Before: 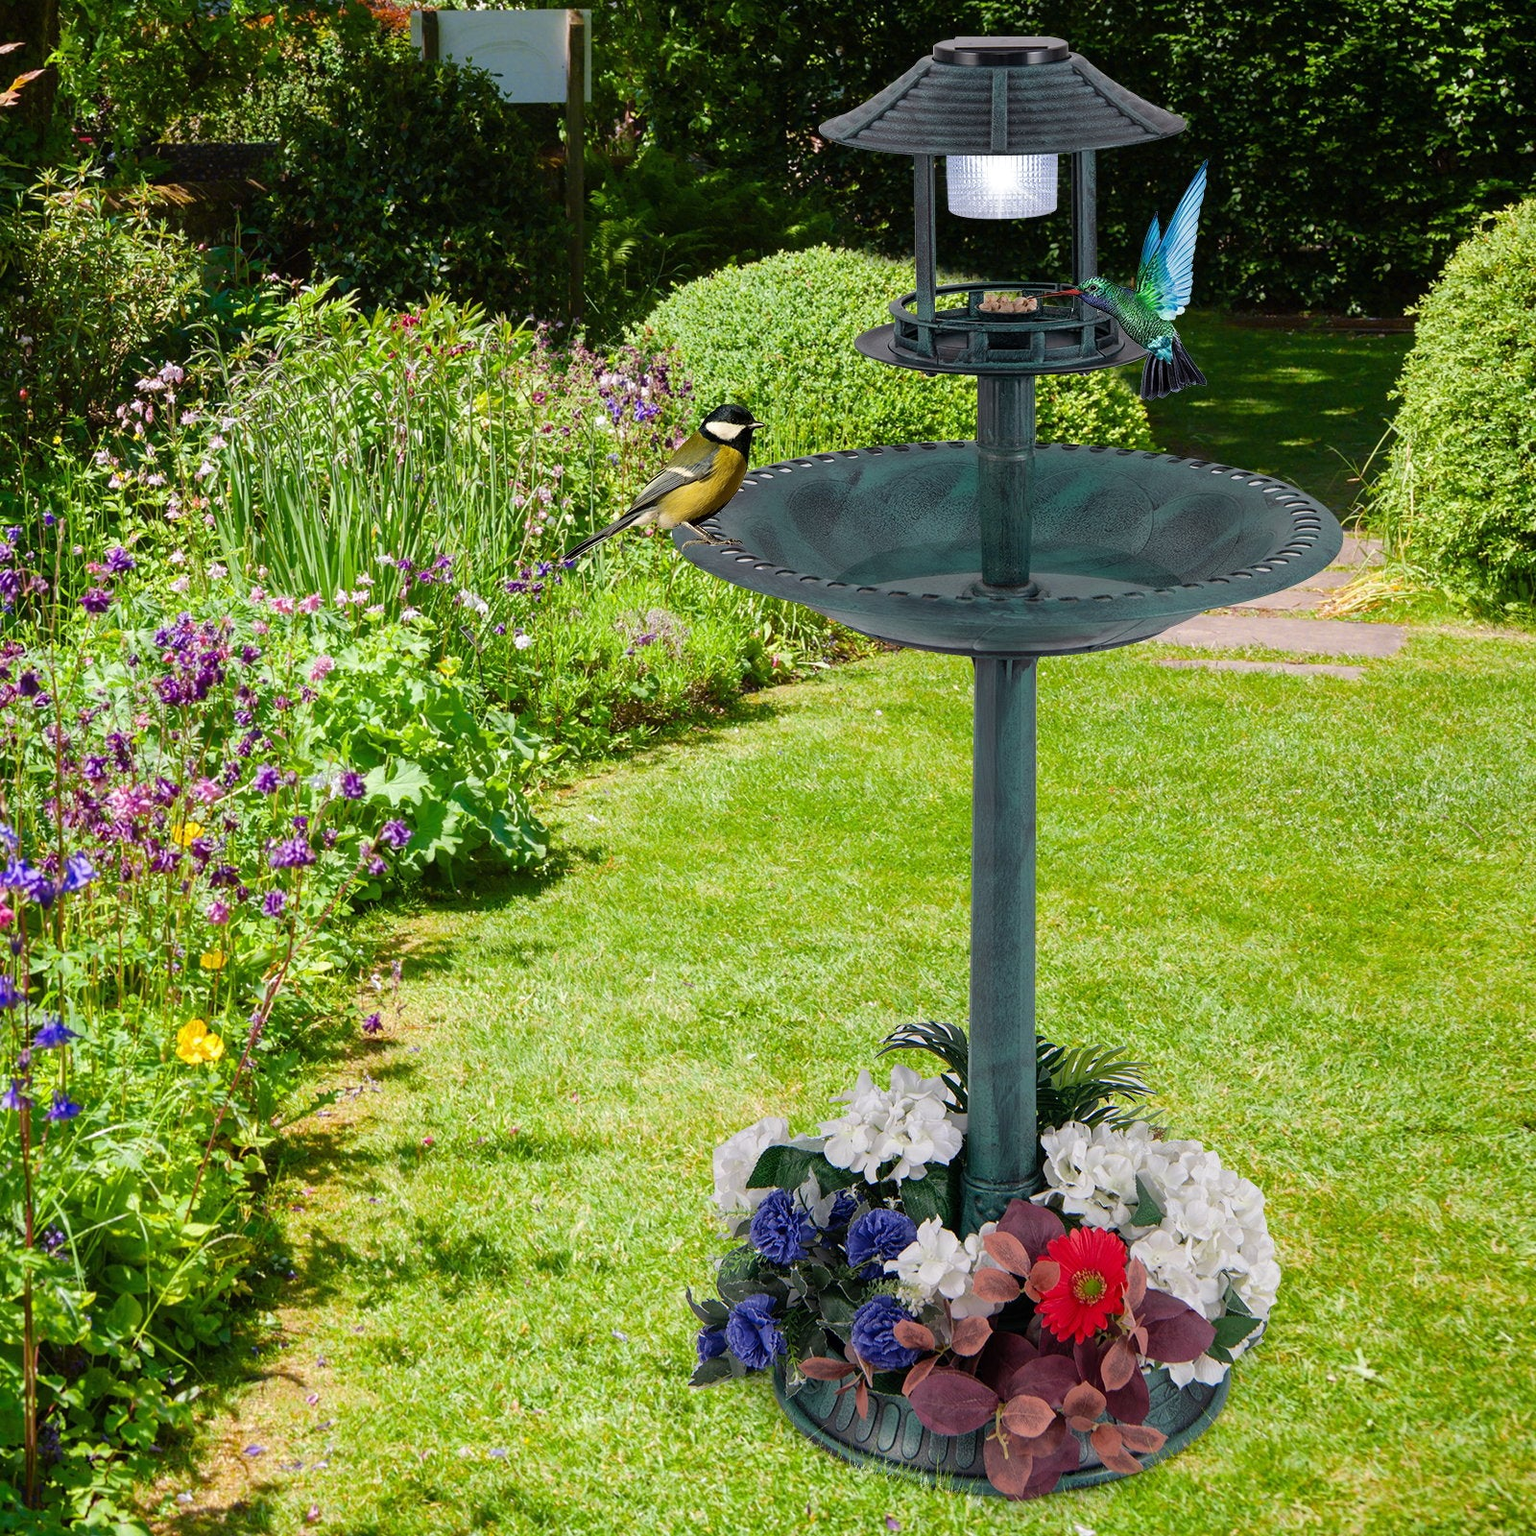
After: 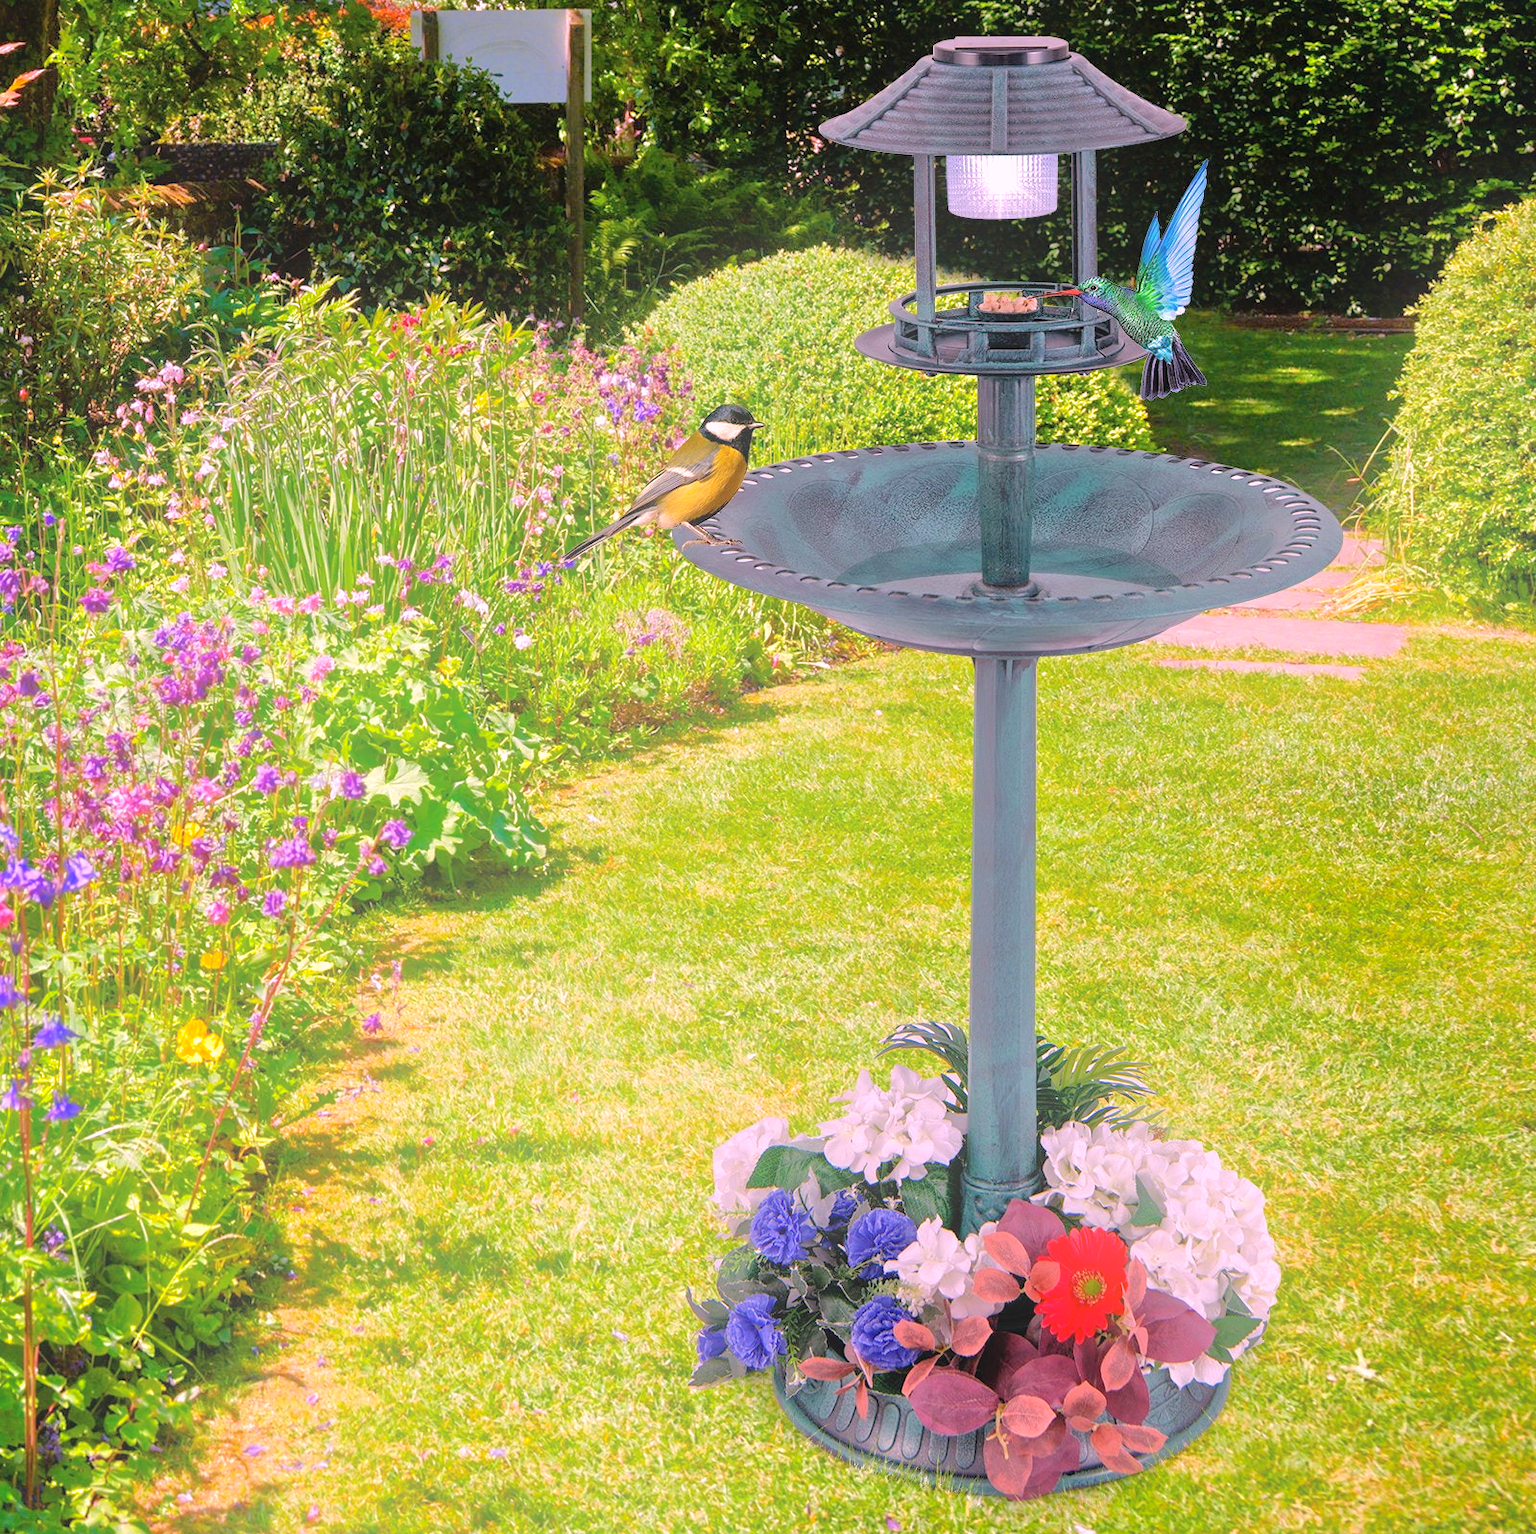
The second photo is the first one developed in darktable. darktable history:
bloom: on, module defaults
white balance: red 1.188, blue 1.11
shadows and highlights: on, module defaults
crop: bottom 0.071%
tone equalizer: -7 EV 0.15 EV, -6 EV 0.6 EV, -5 EV 1.15 EV, -4 EV 1.33 EV, -3 EV 1.15 EV, -2 EV 0.6 EV, -1 EV 0.15 EV, mask exposure compensation -0.5 EV
